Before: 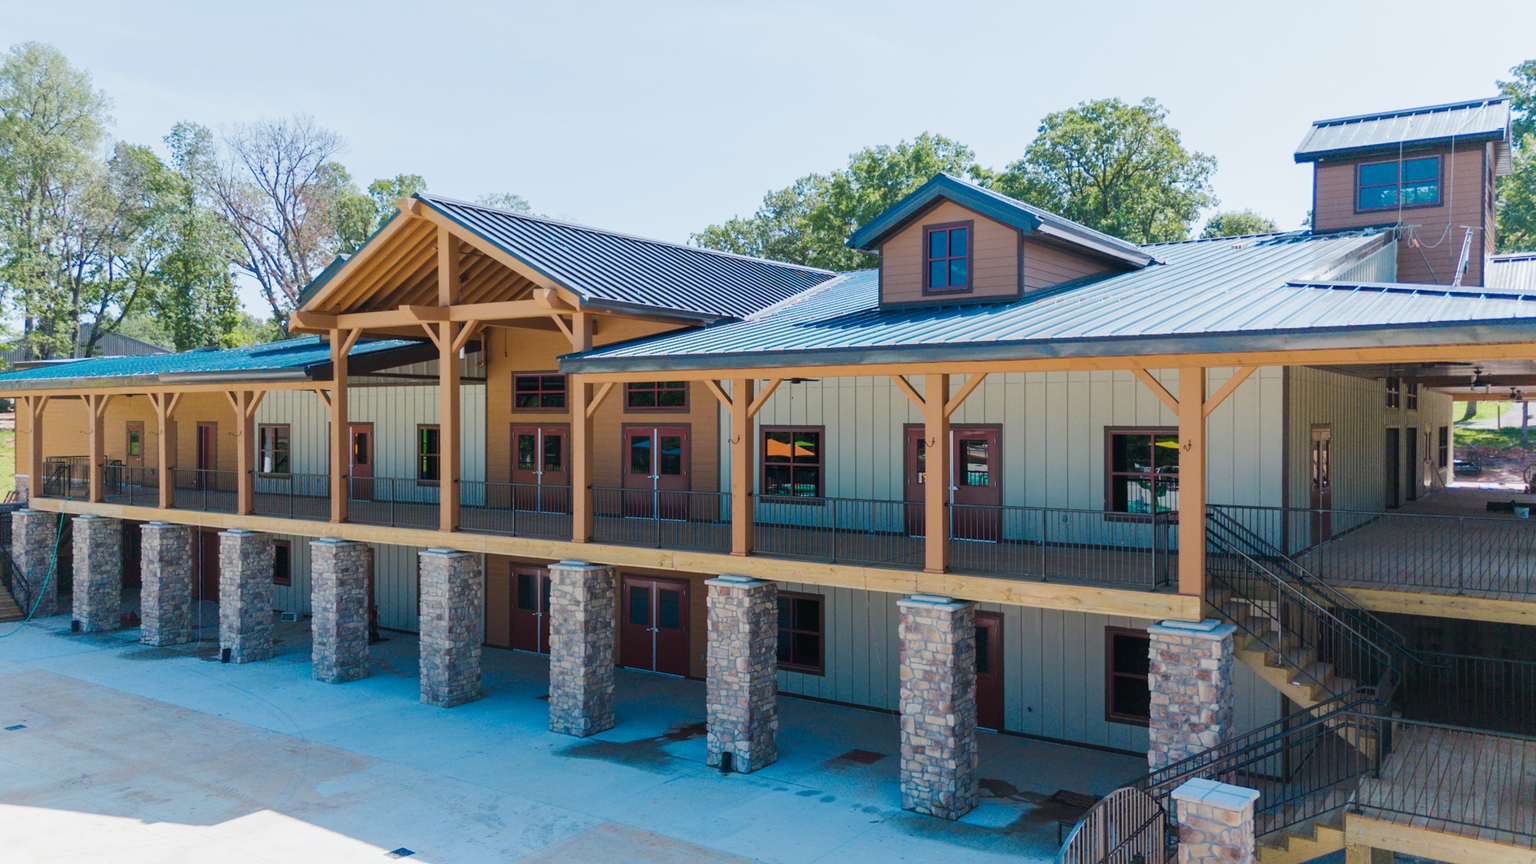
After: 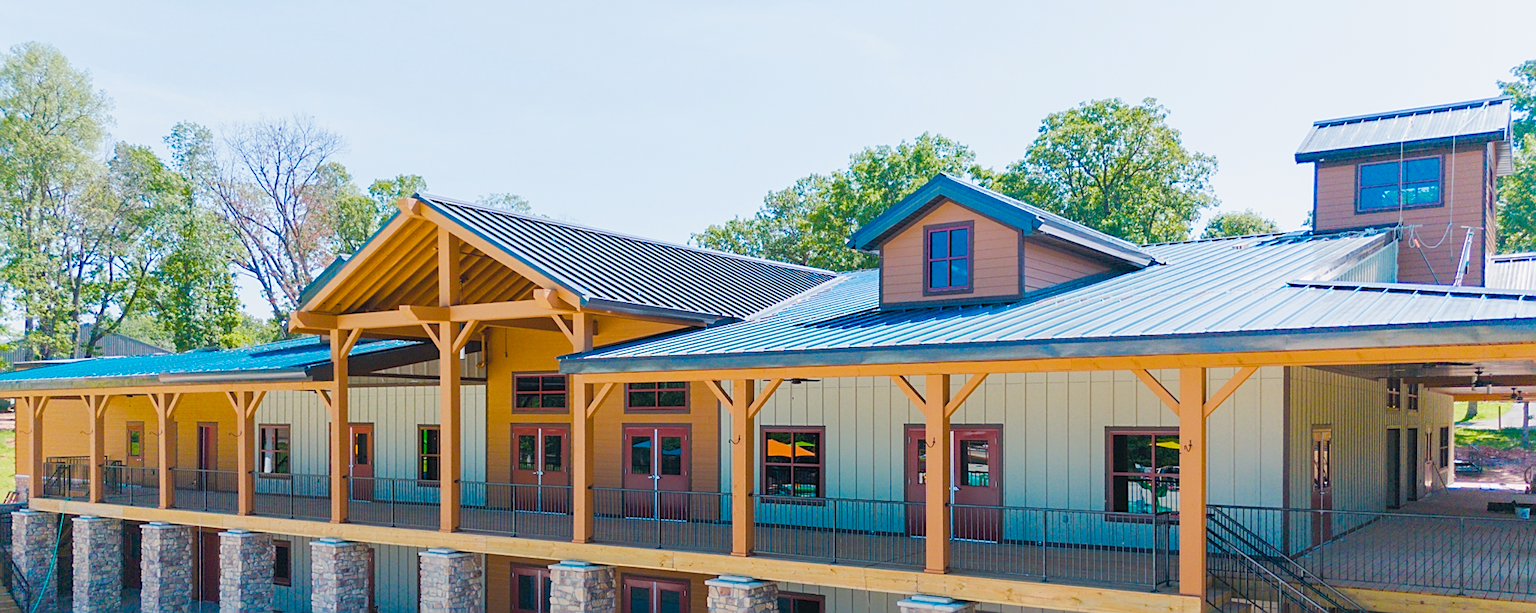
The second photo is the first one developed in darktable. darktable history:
crop: right 0.001%, bottom 28.915%
color balance rgb: highlights gain › chroma 0.679%, highlights gain › hue 55.64°, perceptual saturation grading › global saturation 28.042%, perceptual saturation grading › highlights -25.561%, perceptual saturation grading › mid-tones 25.045%, perceptual saturation grading › shadows 49.556%, global vibrance 20%
contrast brightness saturation: brightness 0.125
sharpen: on, module defaults
